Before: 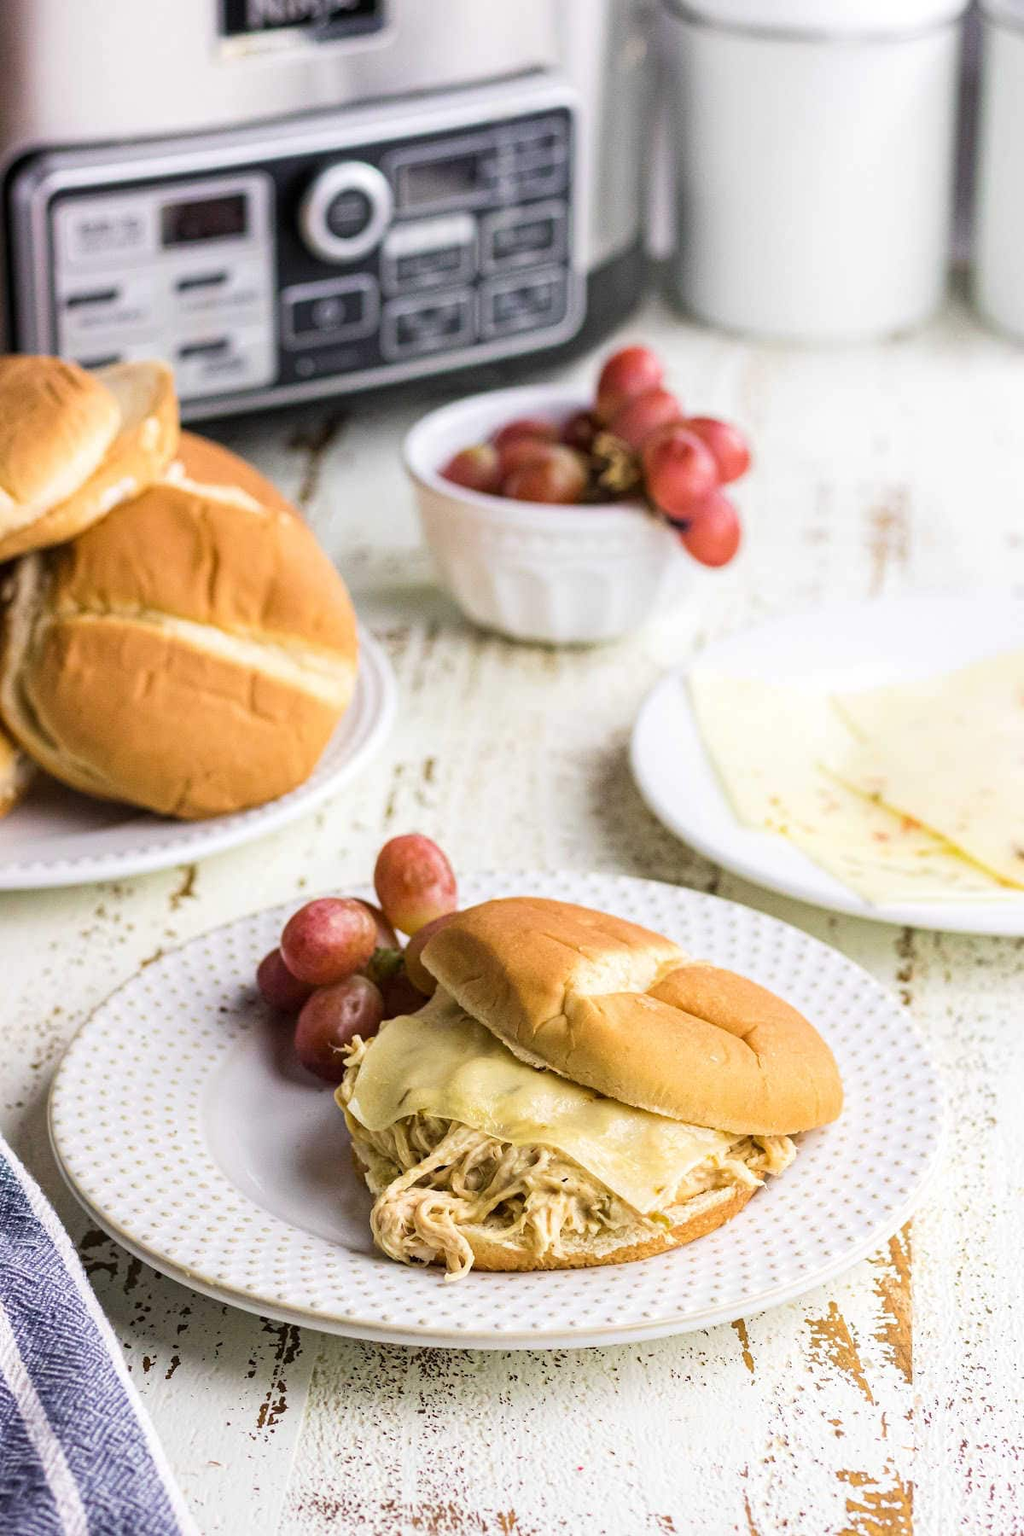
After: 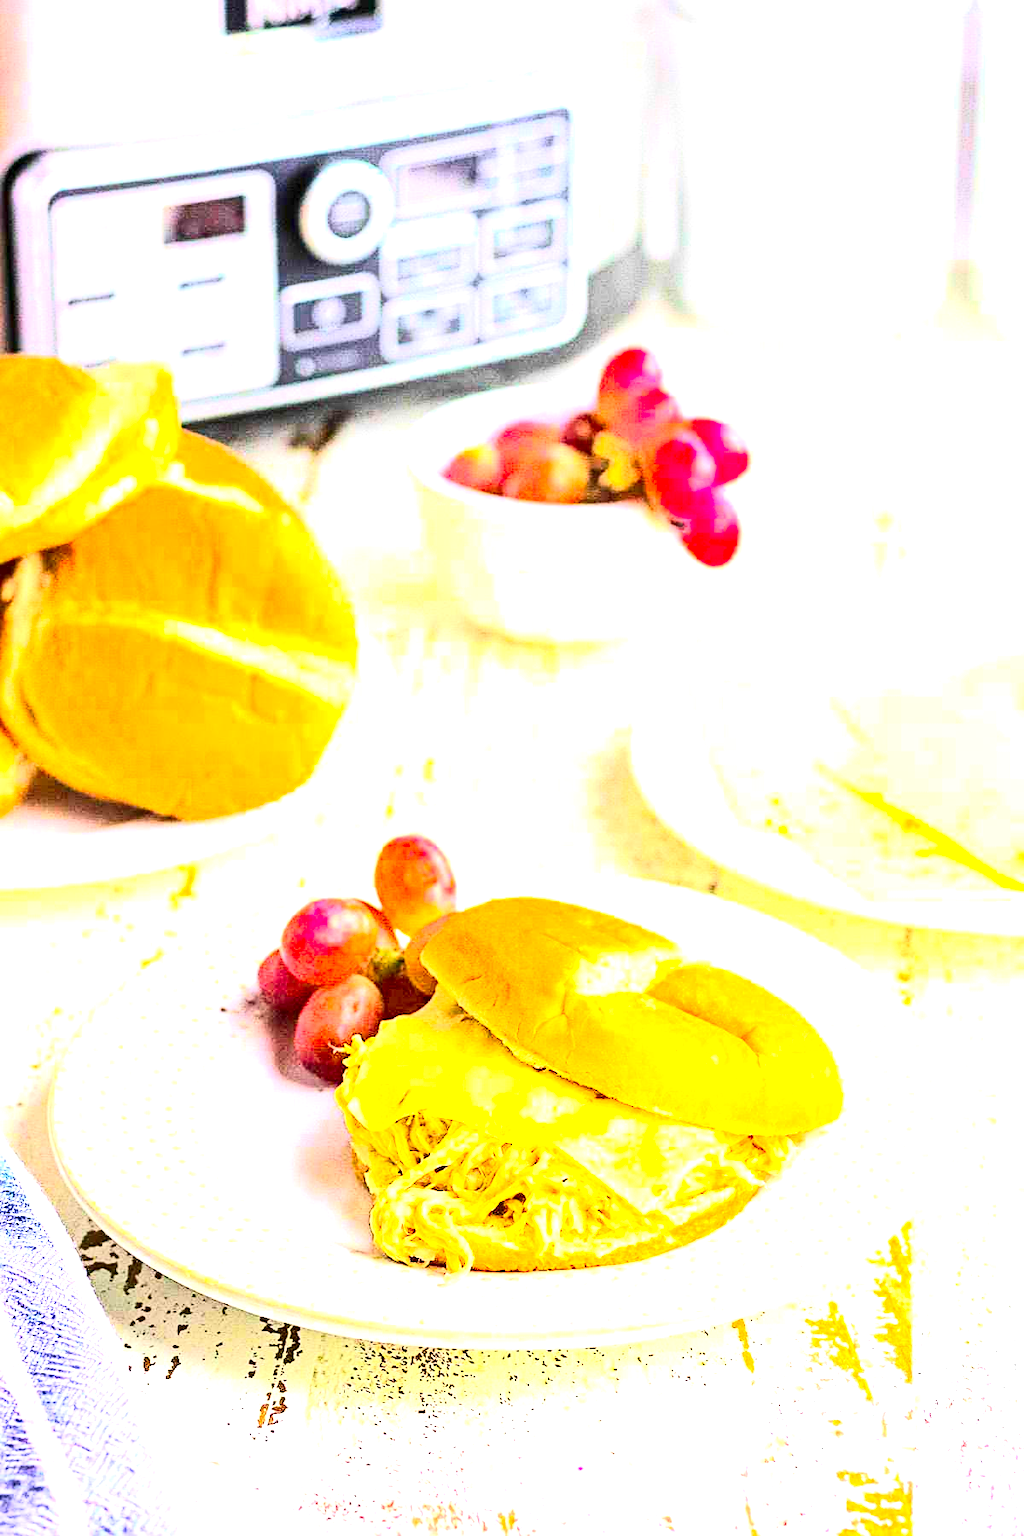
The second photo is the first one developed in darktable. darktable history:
tone curve: curves: ch0 [(0, 0) (0.195, 0.109) (0.751, 0.848) (1, 1)], color space Lab, independent channels, preserve colors none
exposure: exposure 2.208 EV, compensate highlight preservation false
sharpen: on, module defaults
contrast brightness saturation: contrast 0.2, brightness 0.194, saturation 0.82
